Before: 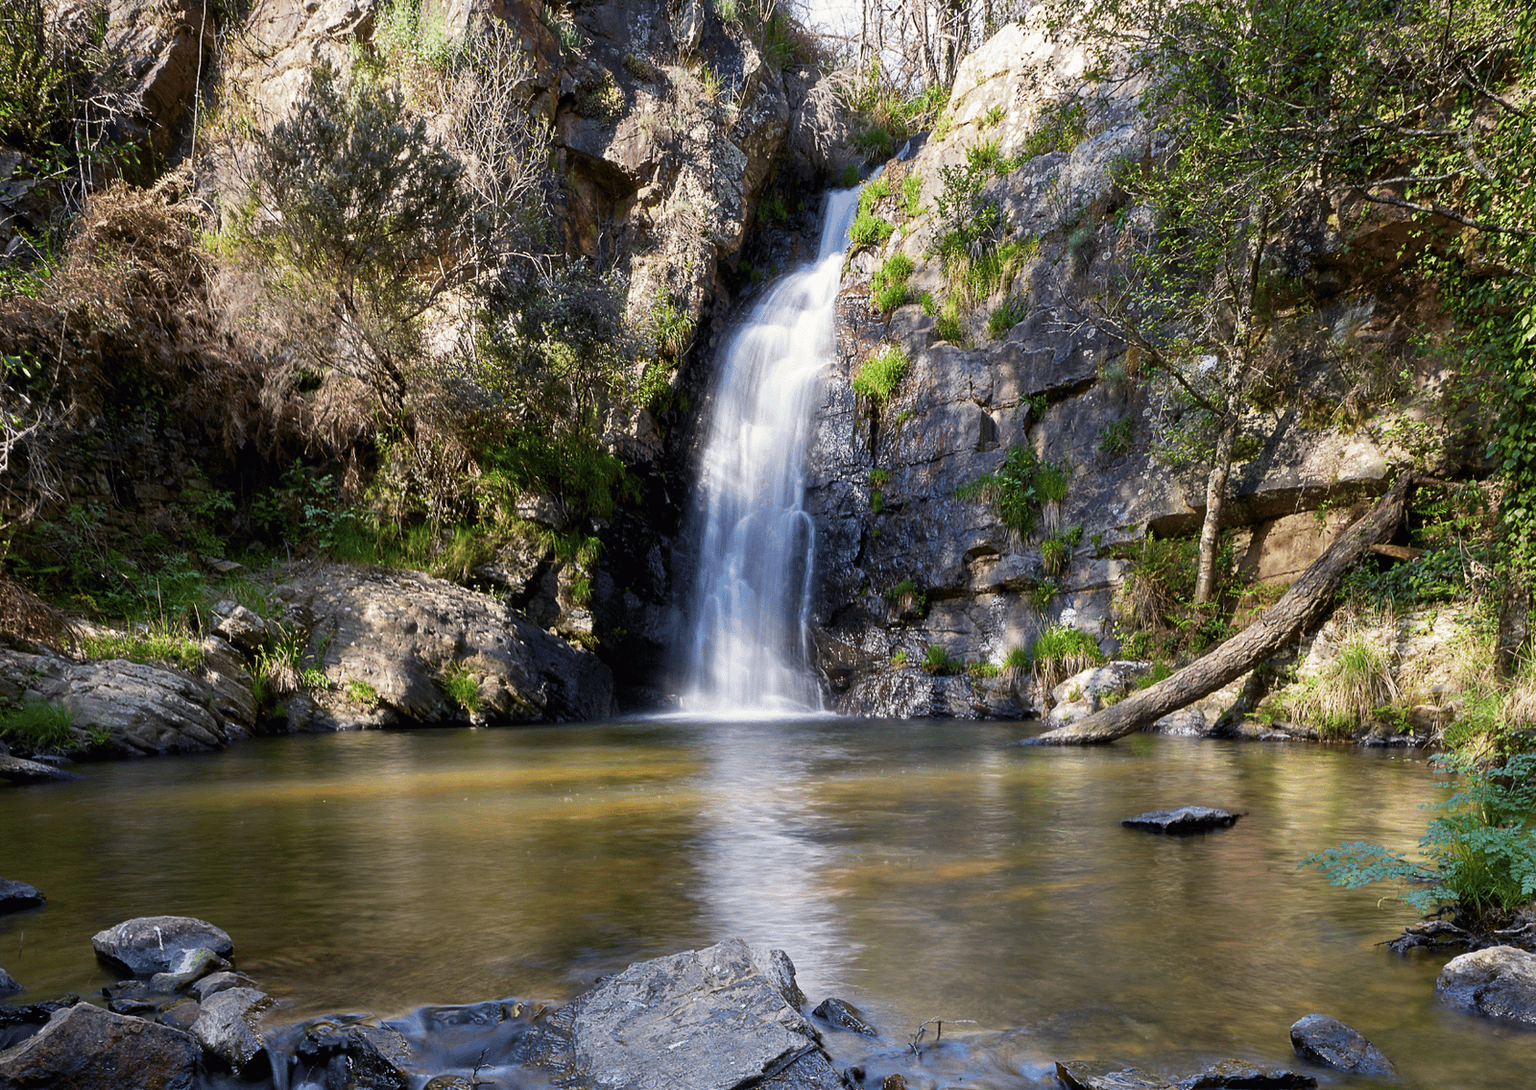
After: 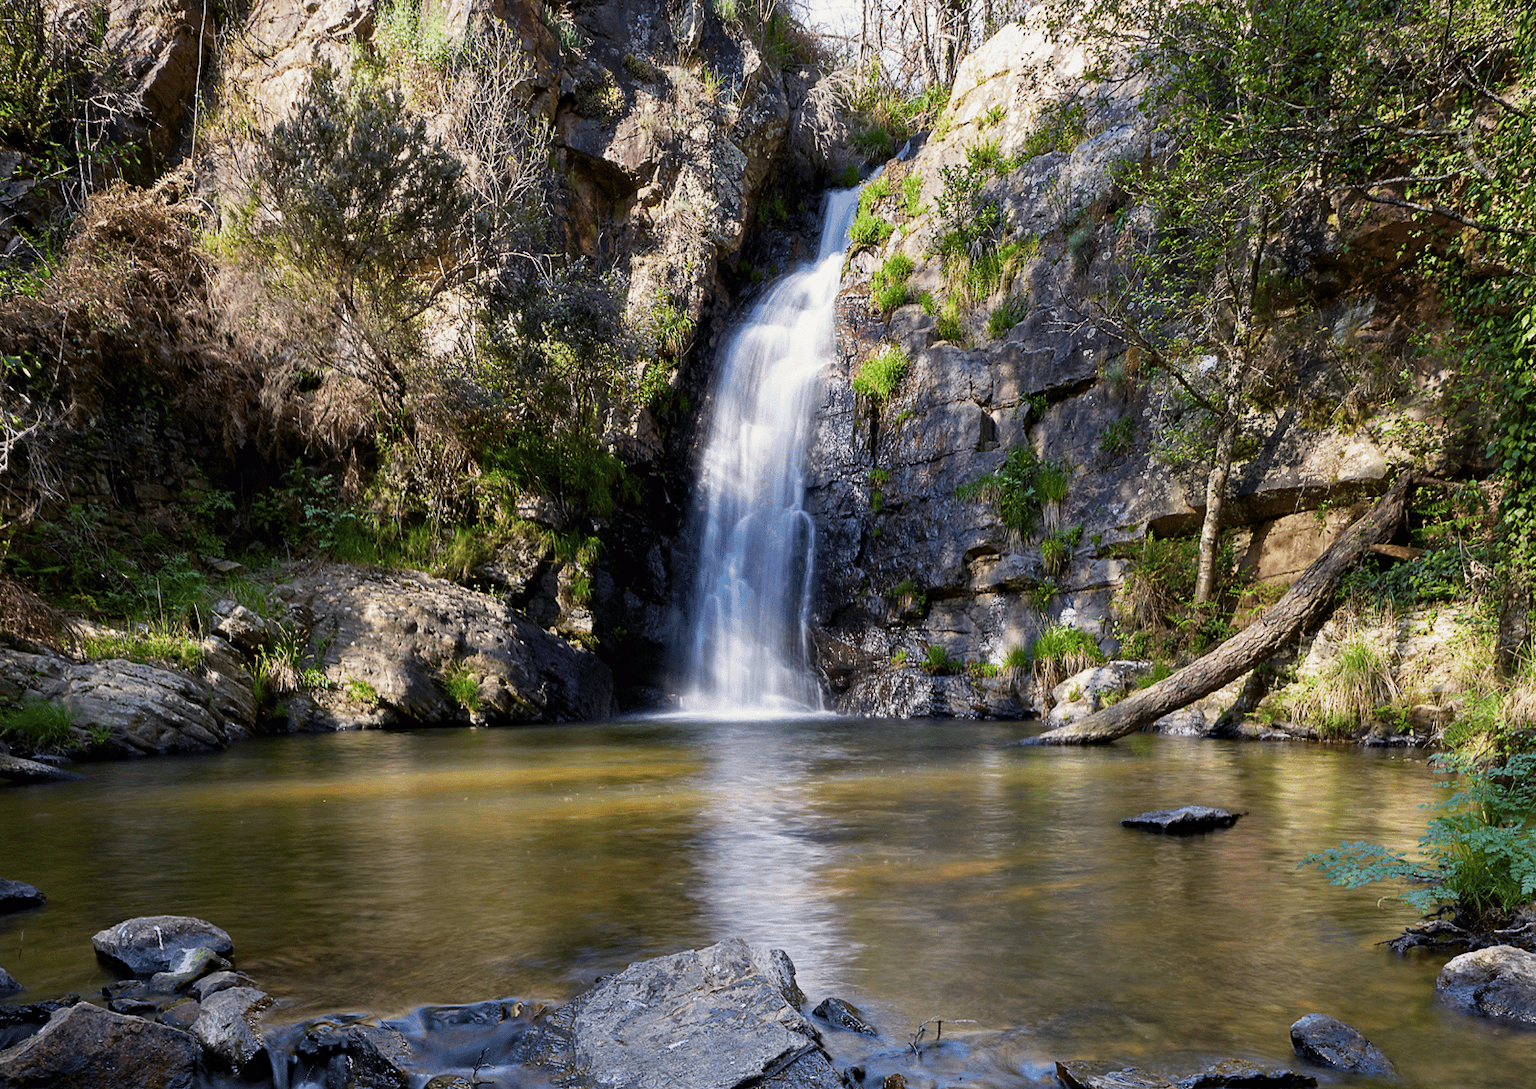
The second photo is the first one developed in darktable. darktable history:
haze removal: compatibility mode true, adaptive false
filmic rgb: black relative exposure -16 EV, white relative exposure 2.9 EV, hardness 9.99
